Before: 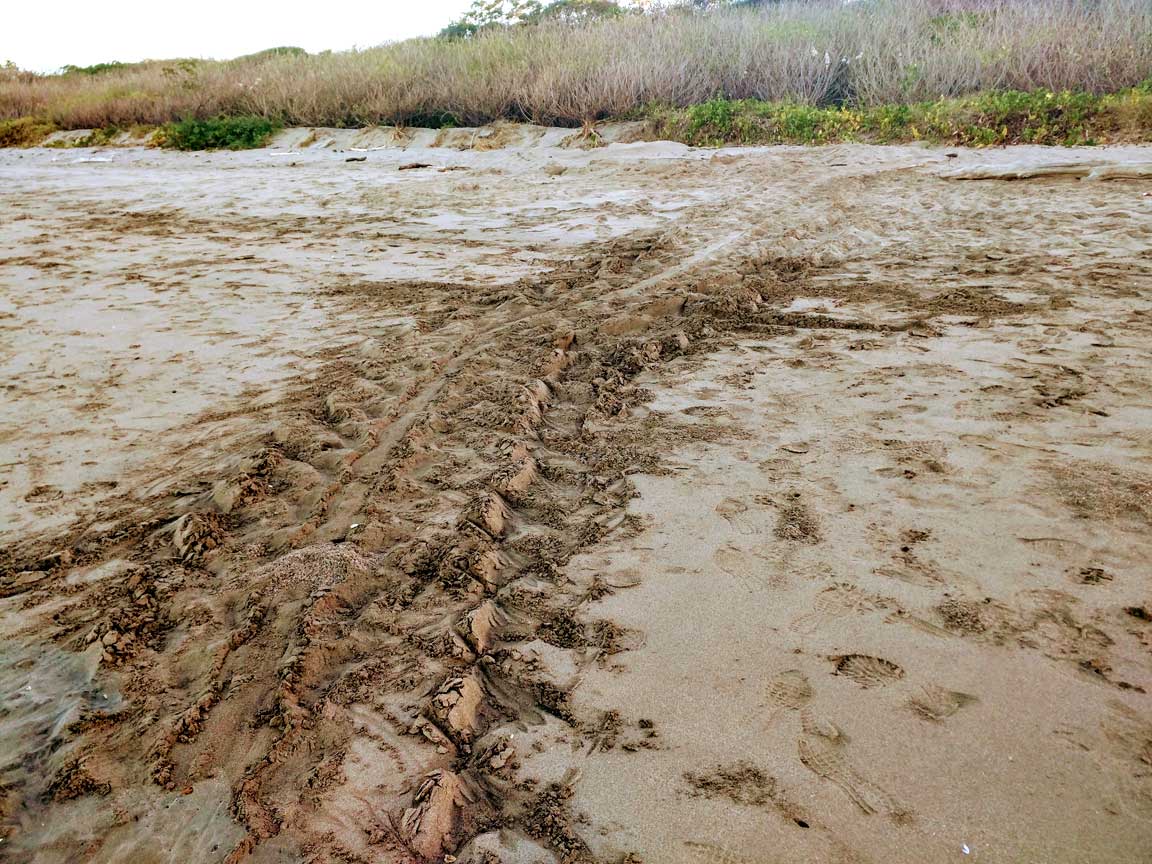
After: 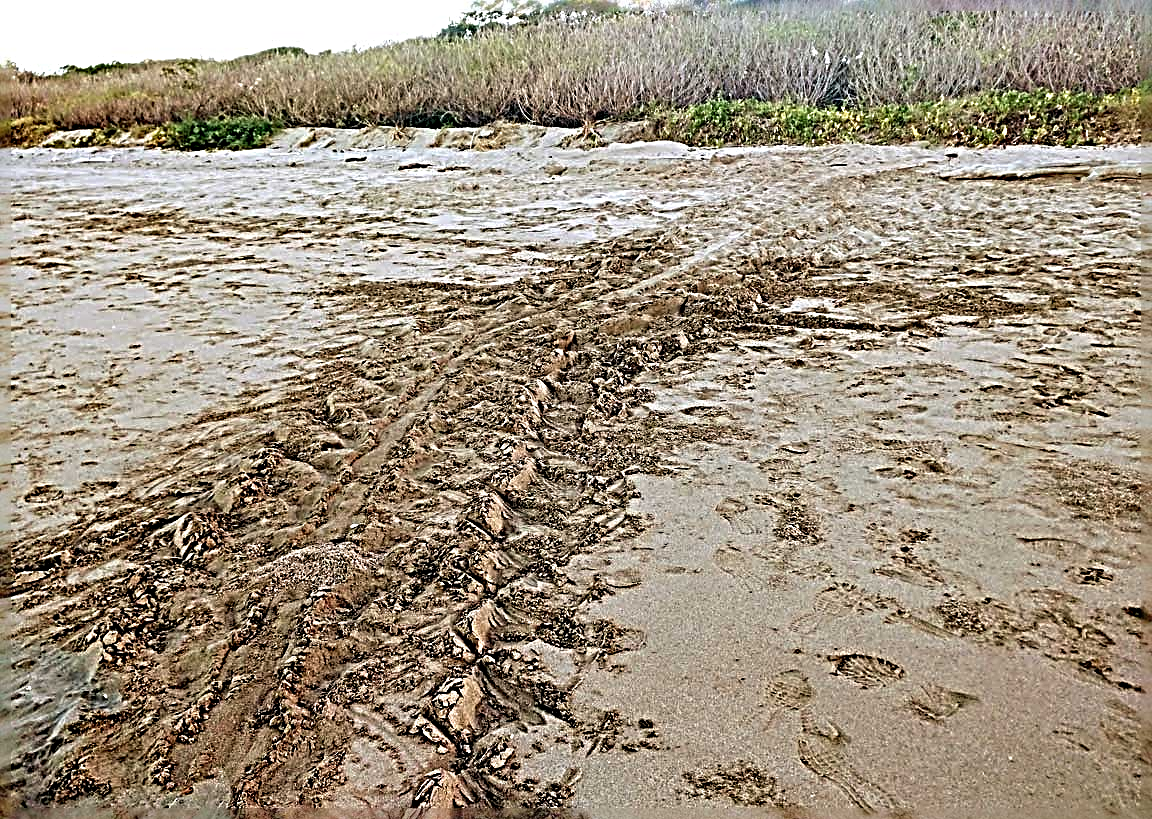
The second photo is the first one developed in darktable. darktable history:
crop and rotate: top 0%, bottom 5.097%
sharpen: radius 4.001, amount 2
